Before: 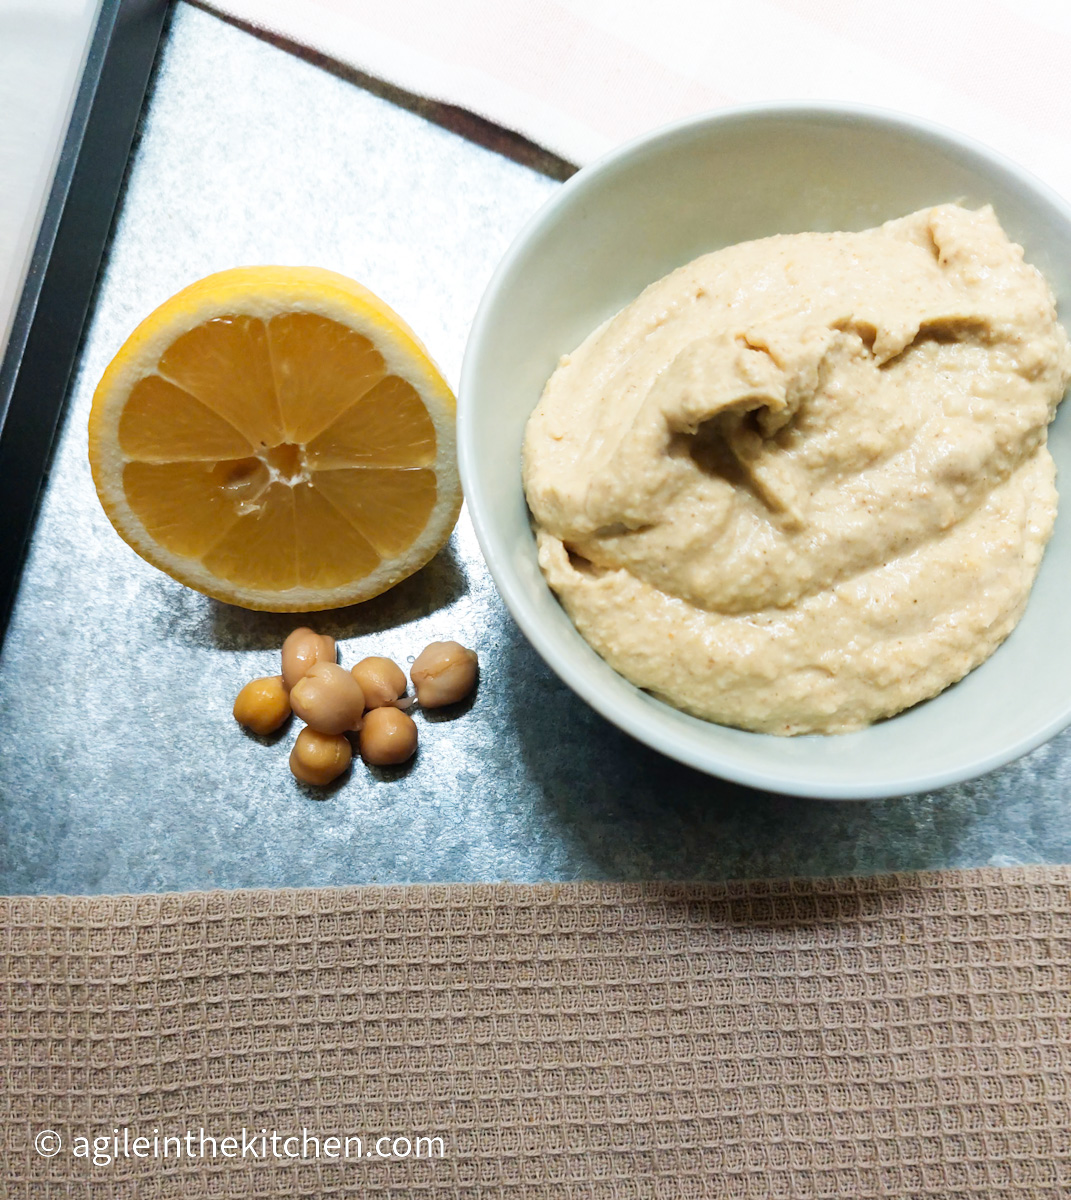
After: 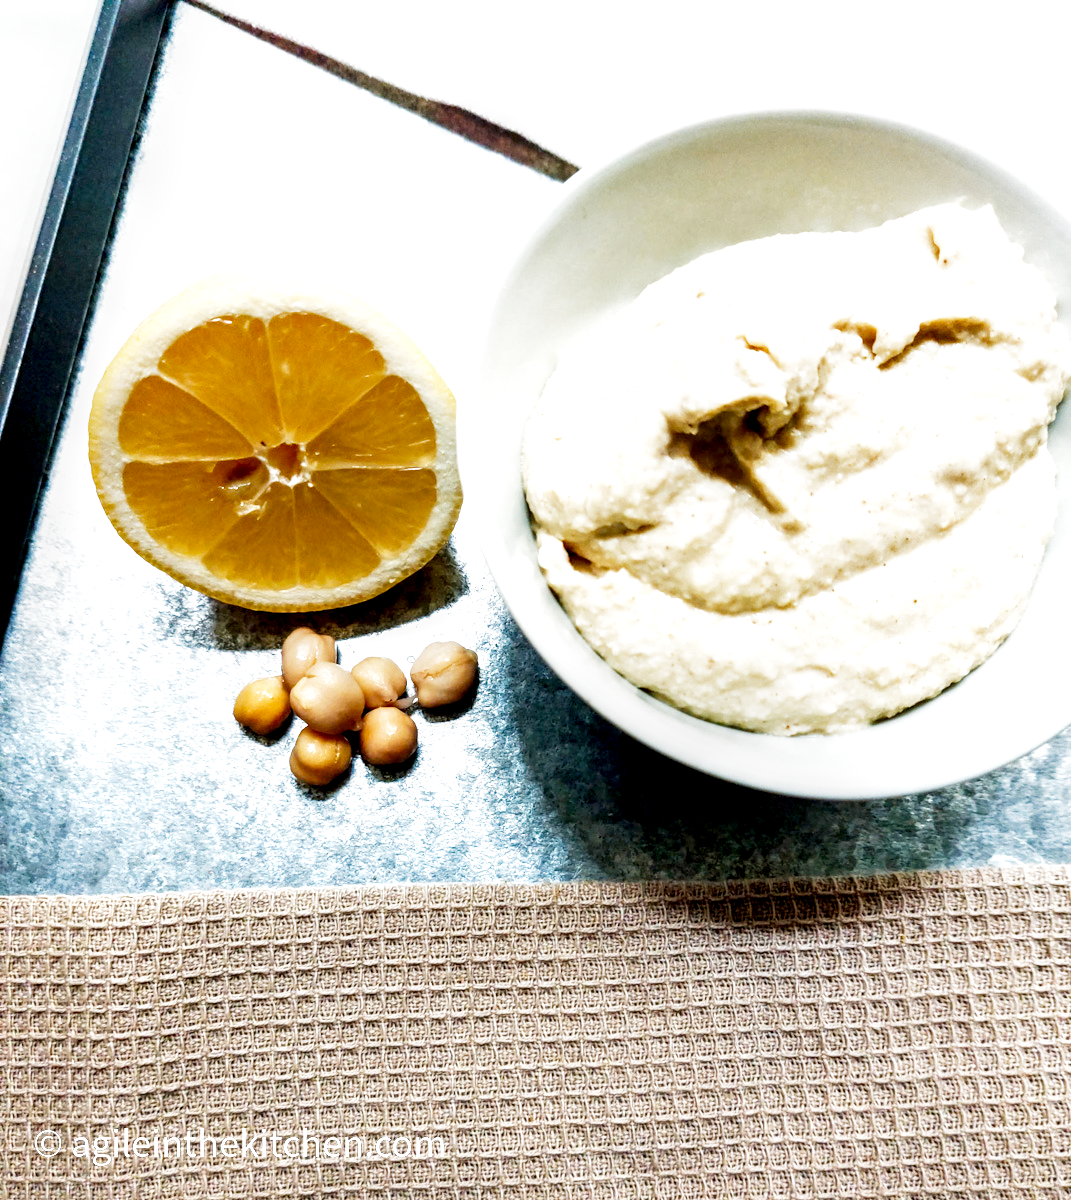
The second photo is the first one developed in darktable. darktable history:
local contrast: highlights 60%, shadows 60%, detail 160%
filmic rgb: middle gray luminance 10%, black relative exposure -8.61 EV, white relative exposure 3.3 EV, threshold 6 EV, target black luminance 0%, hardness 5.2, latitude 44.69%, contrast 1.302, highlights saturation mix 5%, shadows ↔ highlights balance 24.64%, add noise in highlights 0, preserve chrominance no, color science v3 (2019), use custom middle-gray values true, iterations of high-quality reconstruction 0, contrast in highlights soft, enable highlight reconstruction true
